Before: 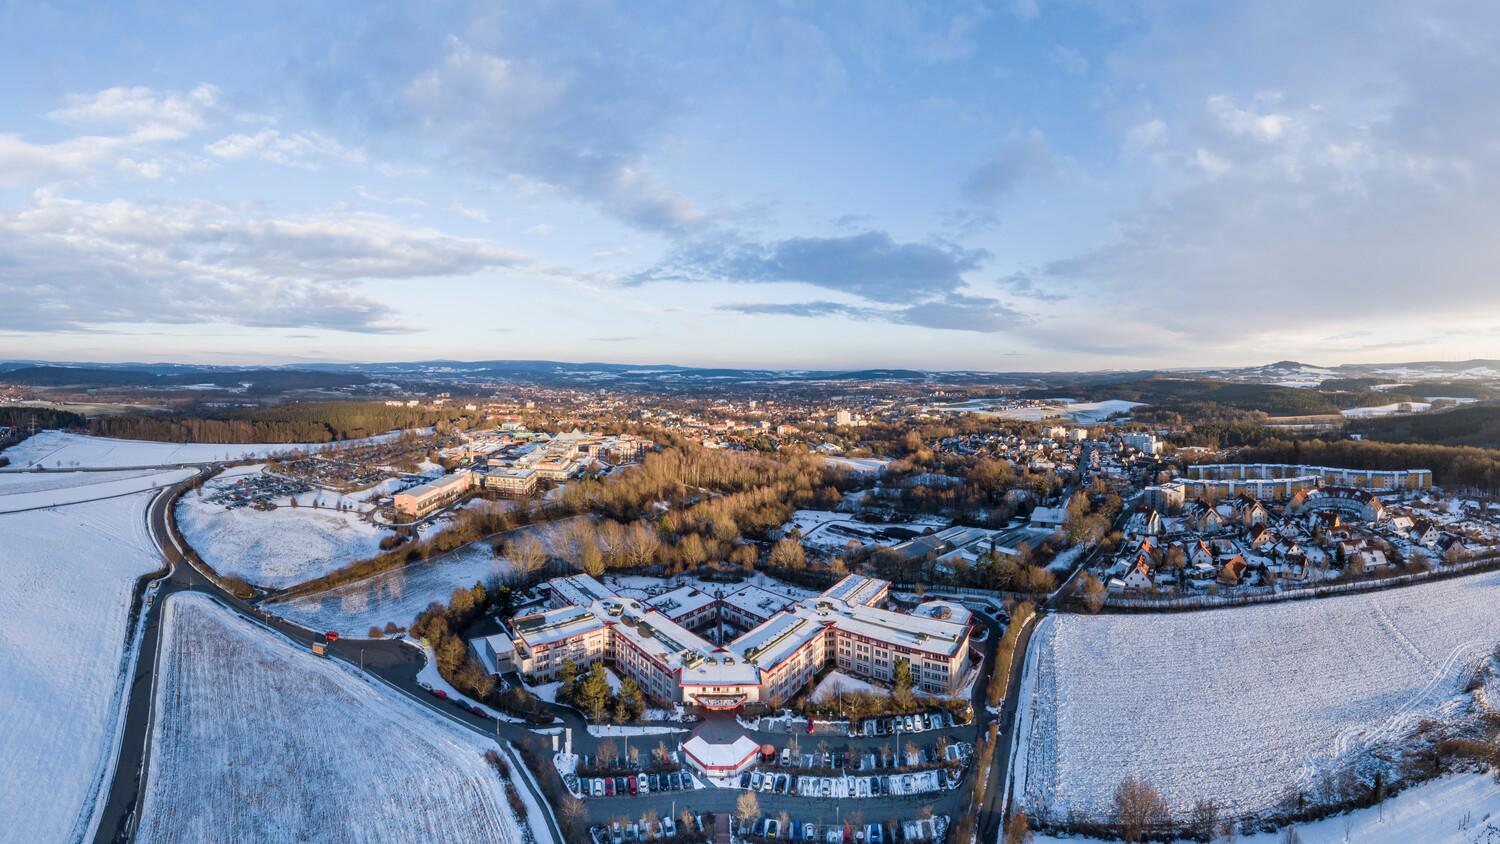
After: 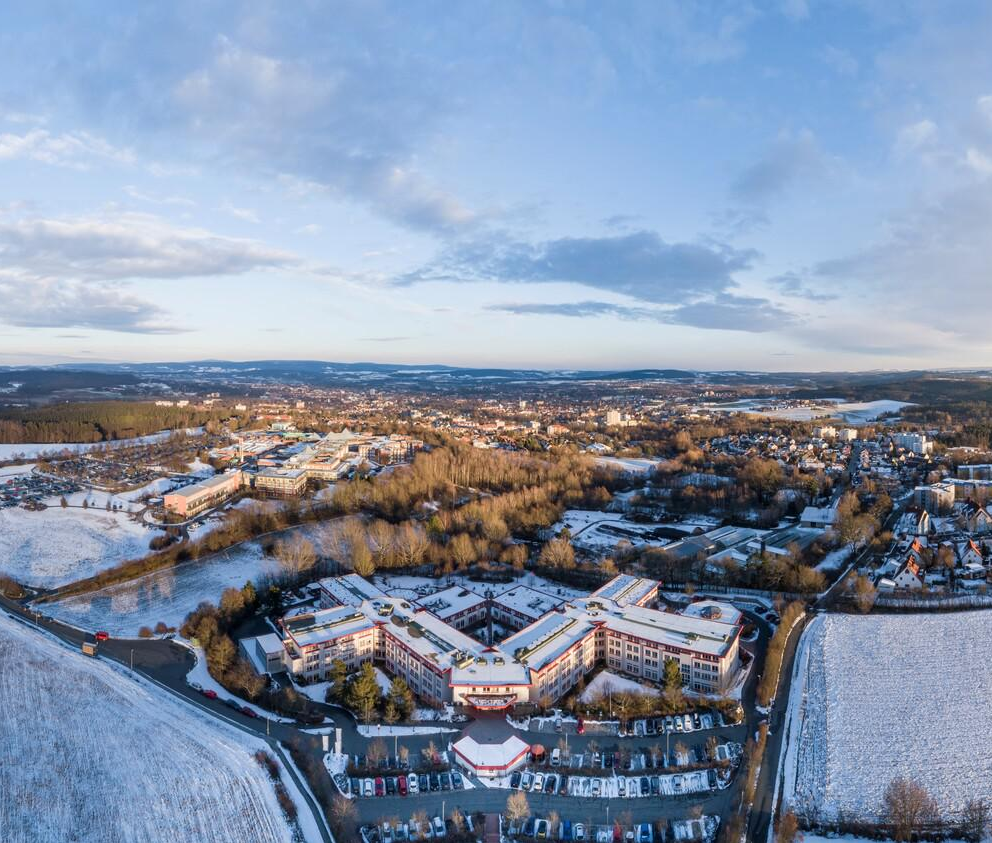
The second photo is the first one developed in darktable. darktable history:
crop: left 15.388%, right 17.848%
